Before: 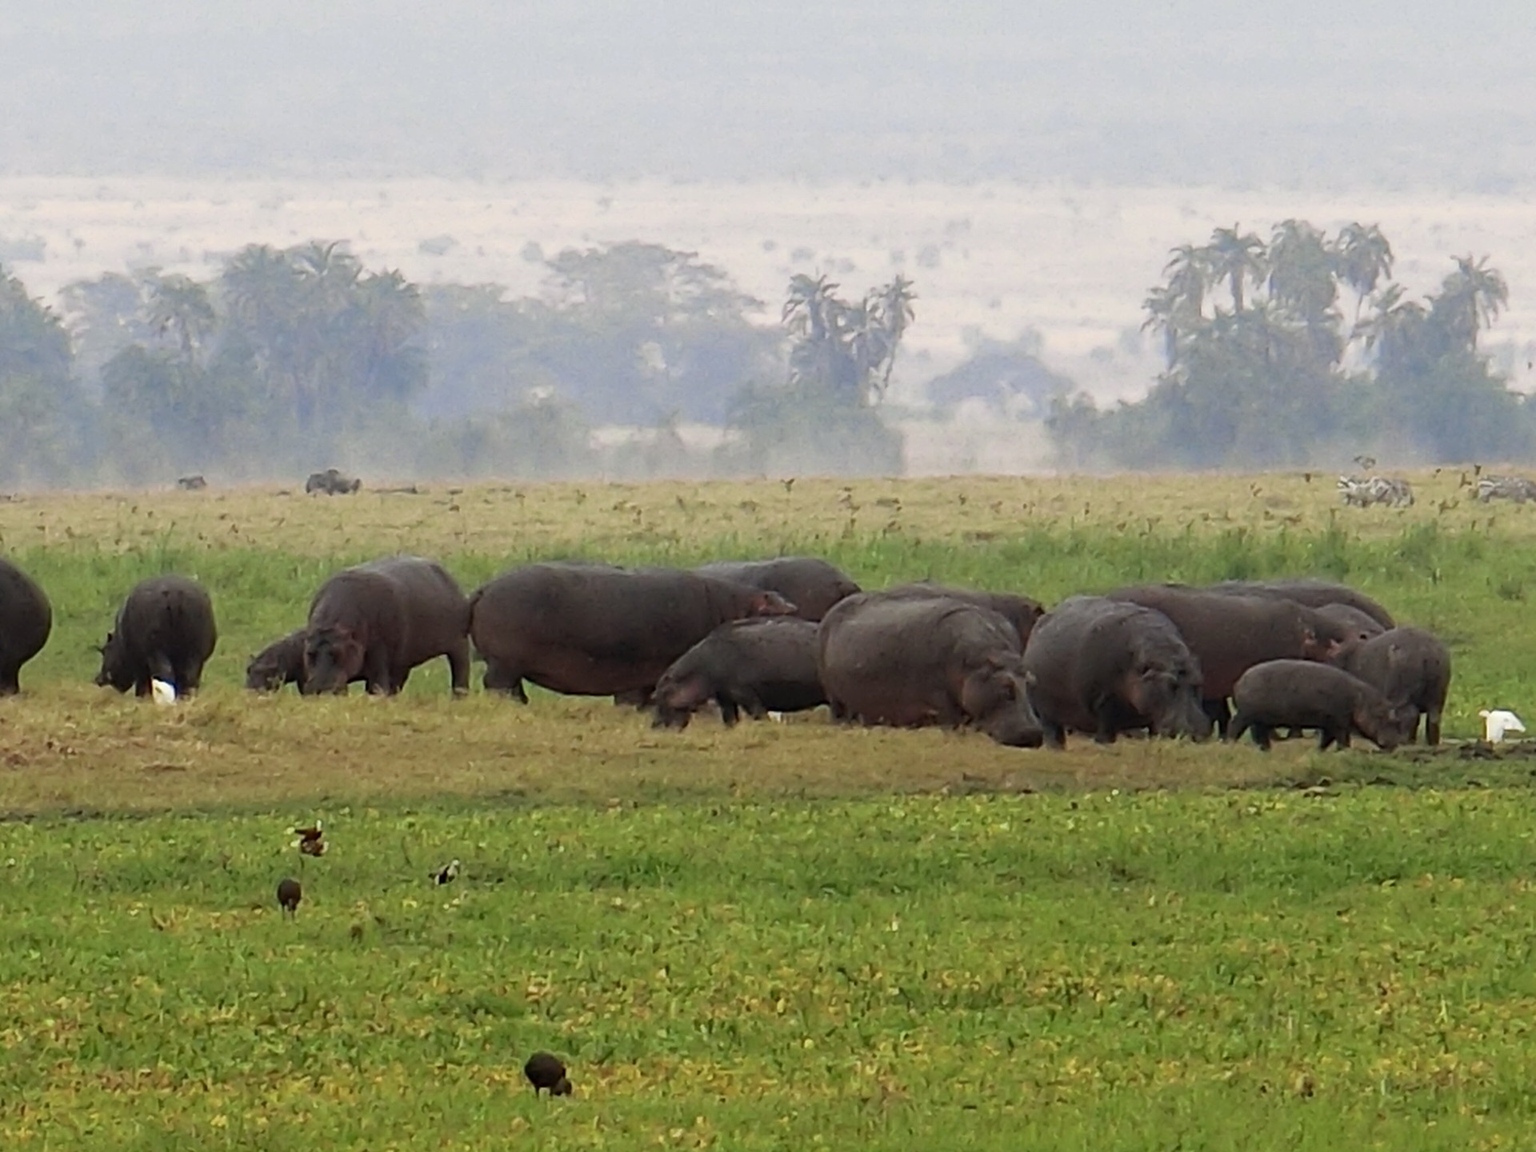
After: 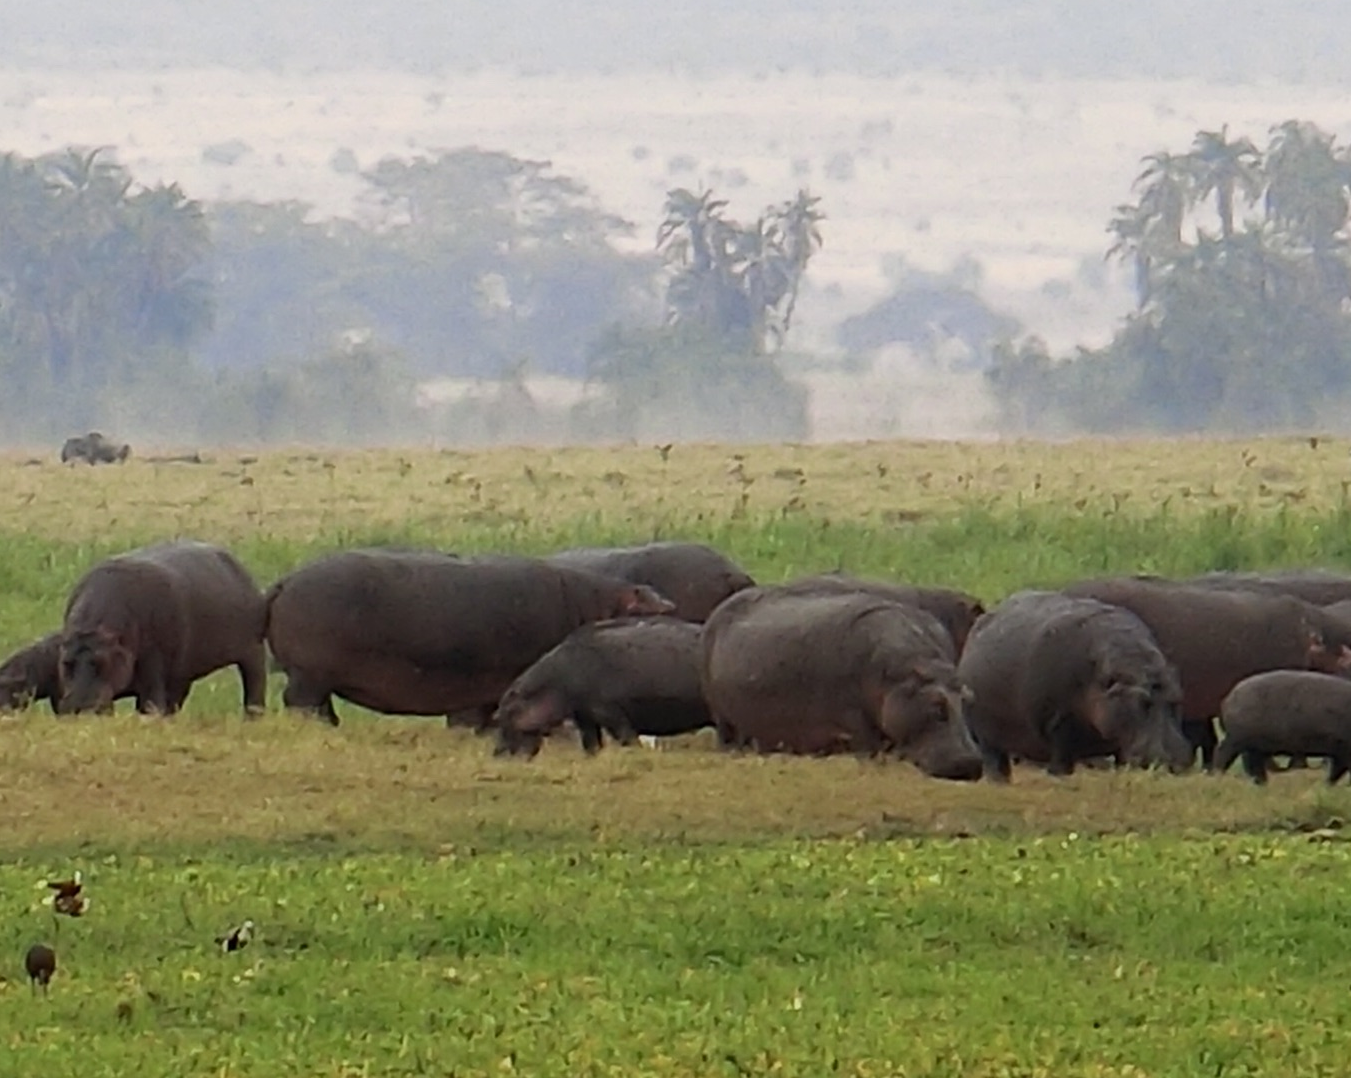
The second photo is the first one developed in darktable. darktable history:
crop and rotate: left 16.738%, top 10.738%, right 12.89%, bottom 14.373%
